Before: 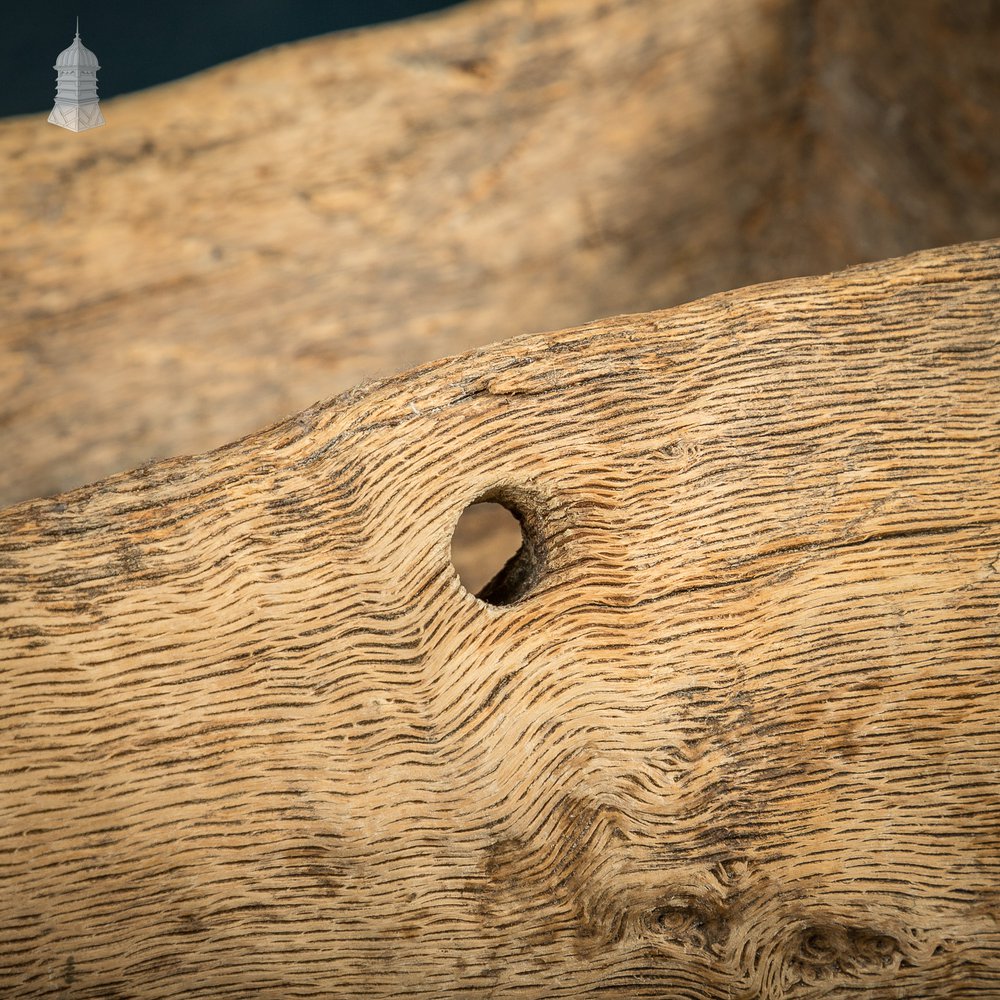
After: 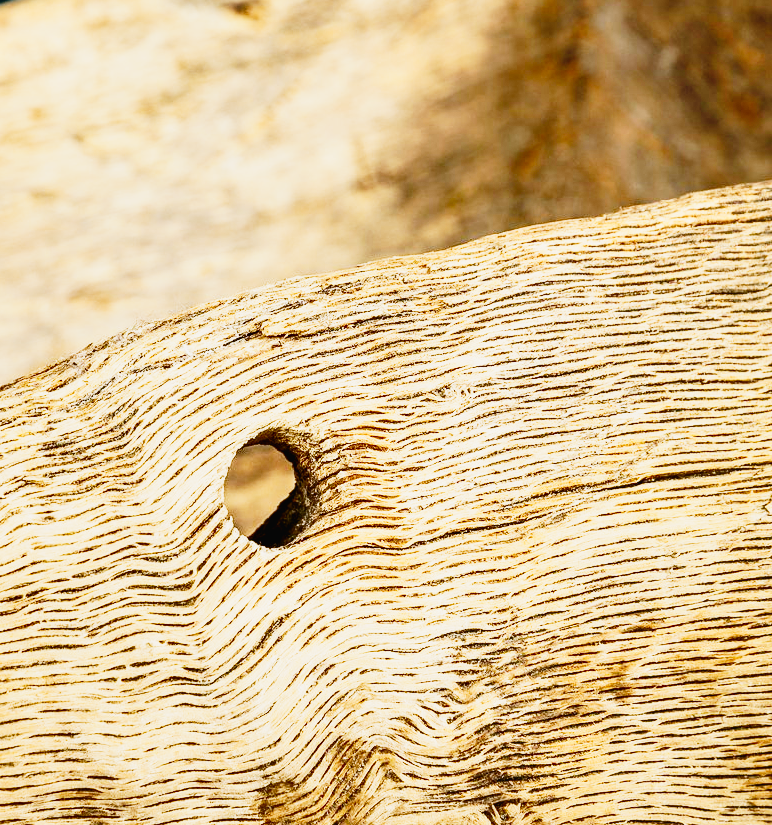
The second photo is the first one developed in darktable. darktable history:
base curve: curves: ch0 [(0, 0) (0.008, 0.007) (0.022, 0.029) (0.048, 0.089) (0.092, 0.197) (0.191, 0.399) (0.275, 0.534) (0.357, 0.65) (0.477, 0.78) (0.542, 0.833) (0.799, 0.973) (1, 1)], preserve colors none
tone curve: curves: ch0 [(0.003, 0.032) (0.037, 0.037) (0.149, 0.117) (0.297, 0.318) (0.41, 0.48) (0.541, 0.649) (0.722, 0.857) (0.875, 0.946) (1, 0.98)]; ch1 [(0, 0) (0.305, 0.325) (0.453, 0.437) (0.482, 0.474) (0.501, 0.498) (0.506, 0.503) (0.559, 0.576) (0.6, 0.635) (0.656, 0.707) (1, 1)]; ch2 [(0, 0) (0.323, 0.277) (0.408, 0.399) (0.45, 0.48) (0.499, 0.502) (0.515, 0.532) (0.573, 0.602) (0.653, 0.675) (0.75, 0.756) (1, 1)], preserve colors none
crop: left 22.779%, top 5.884%, bottom 11.564%
exposure: black level correction 0.002, compensate highlight preservation false
shadows and highlights: soften with gaussian
